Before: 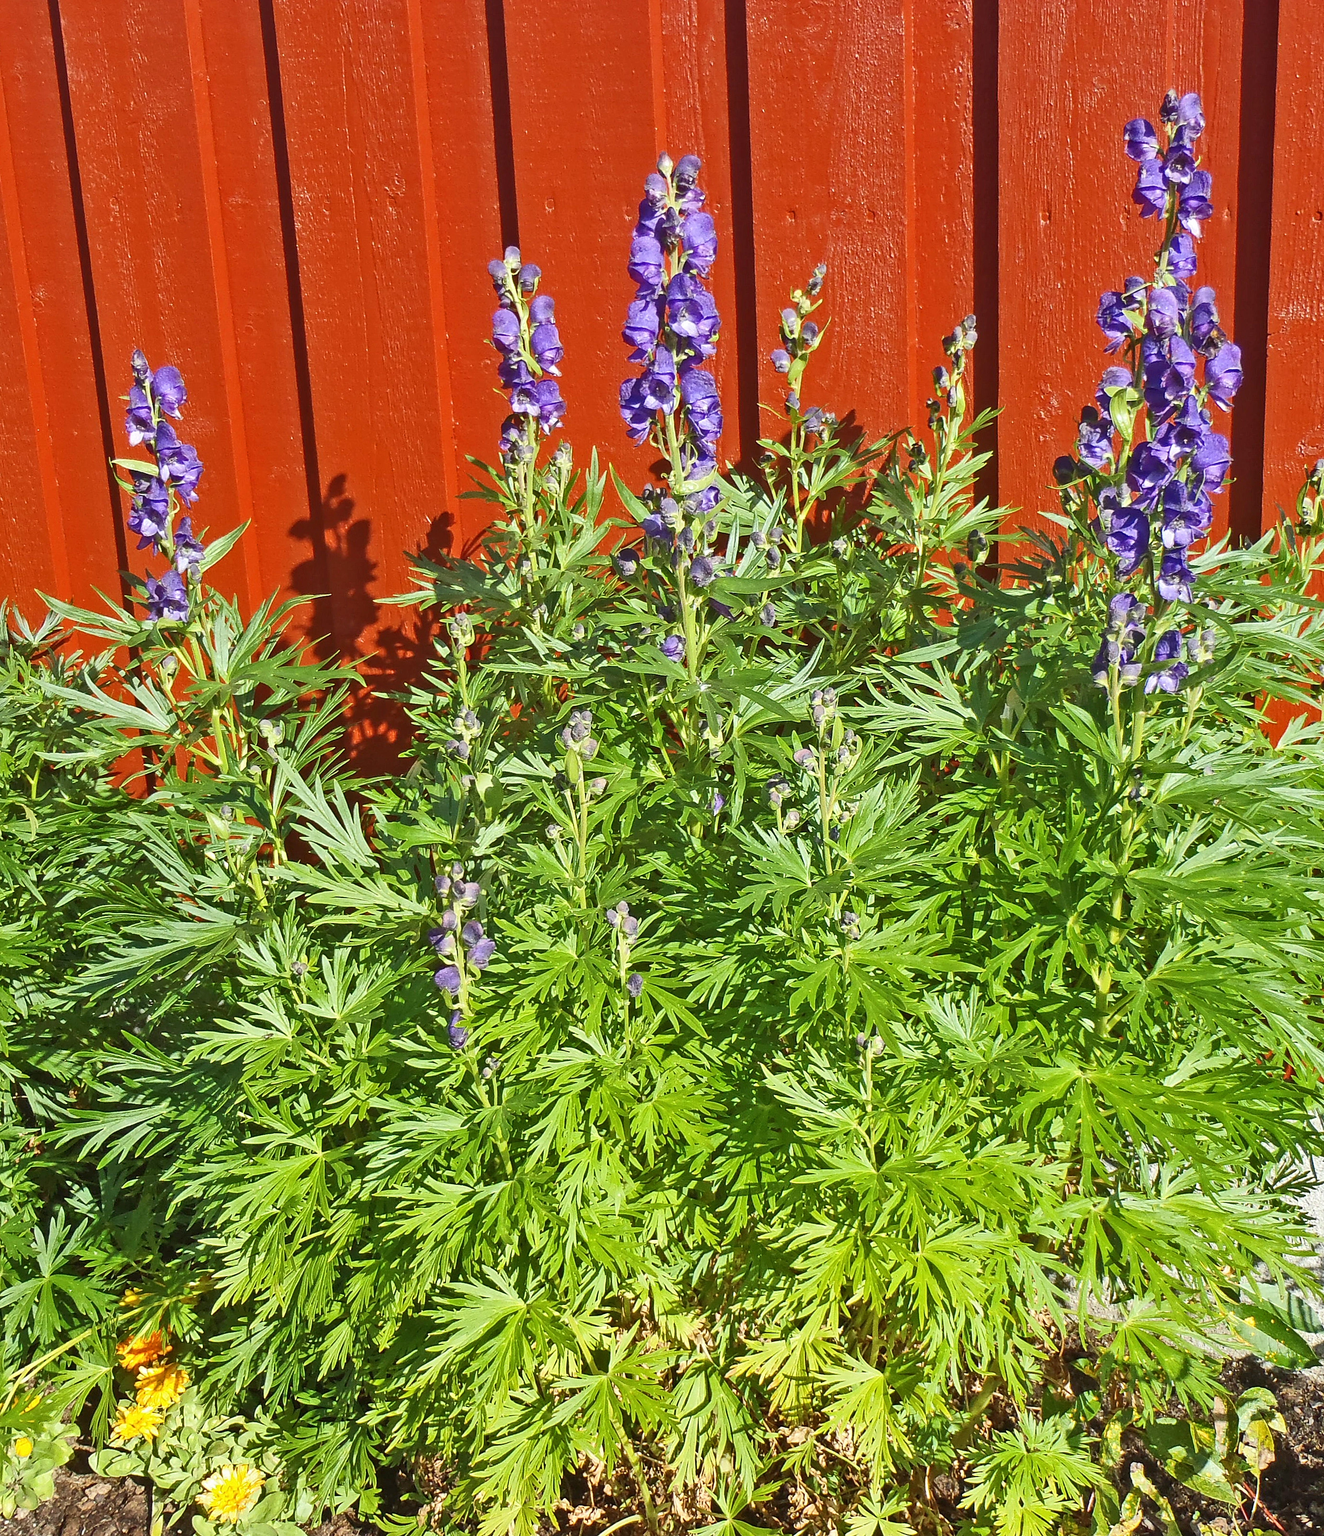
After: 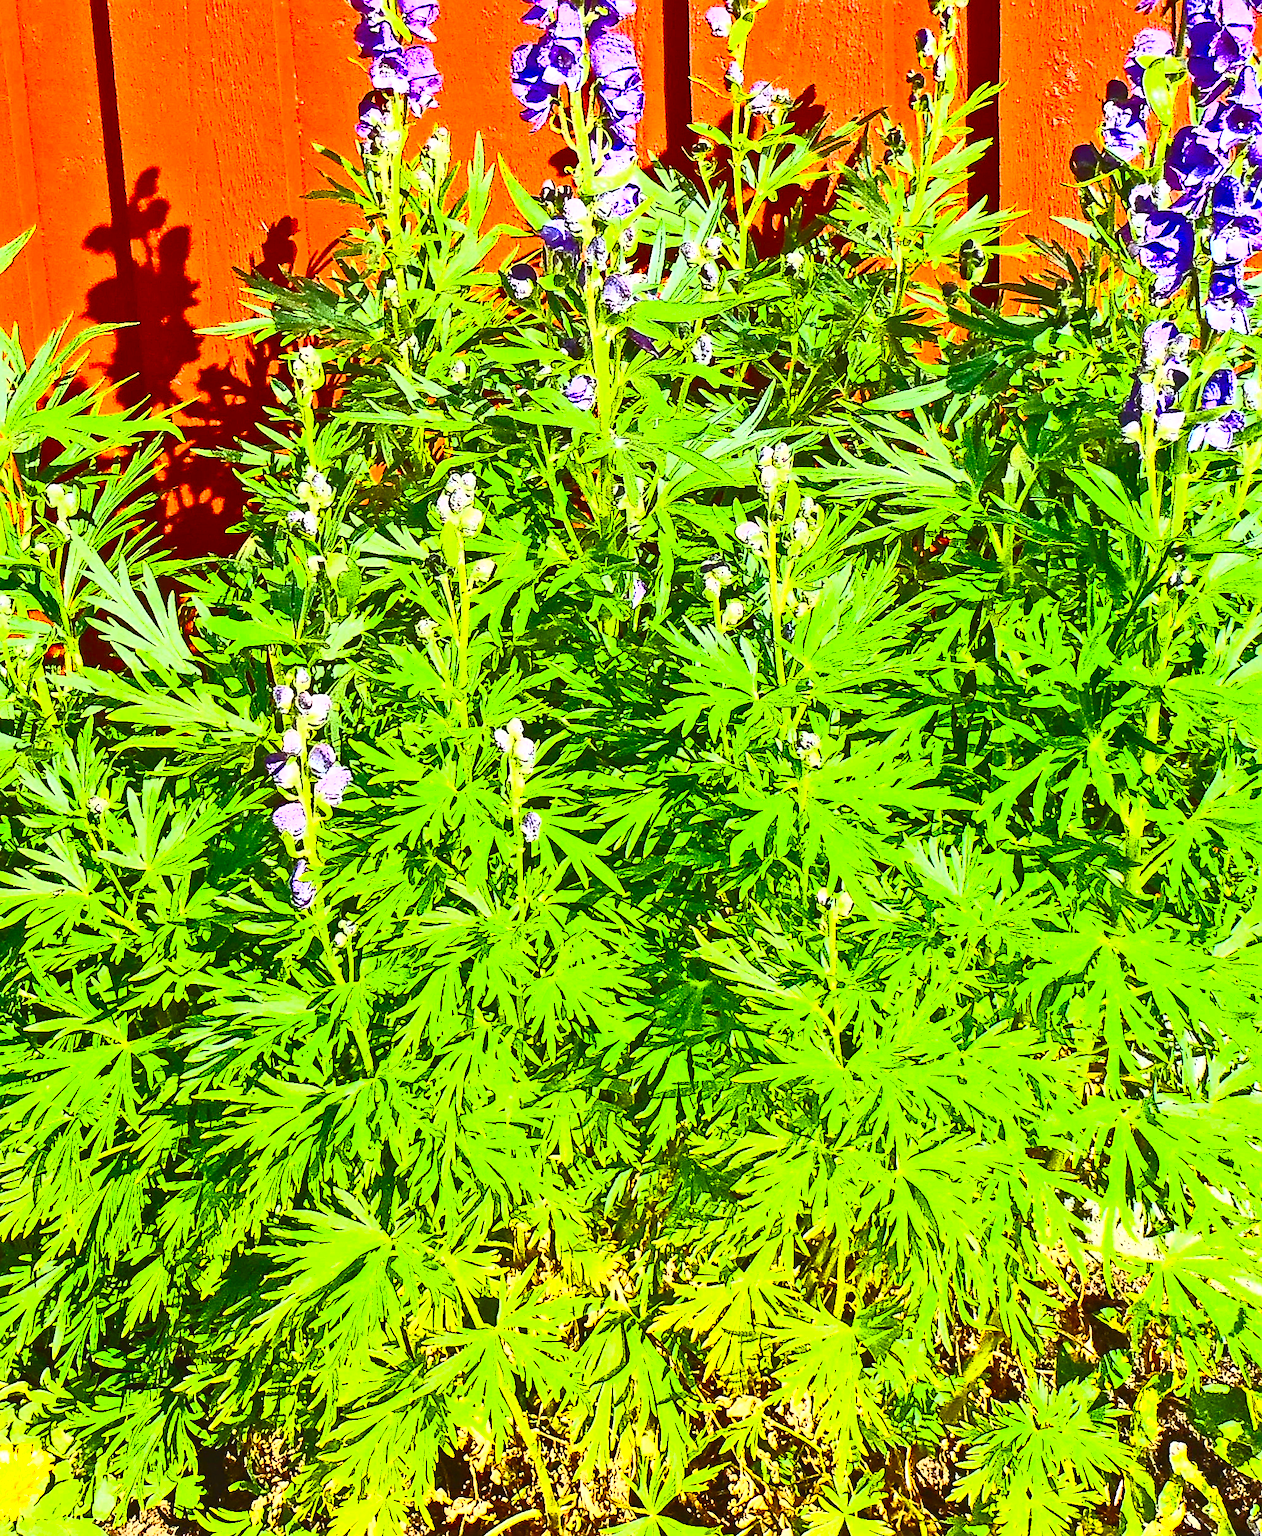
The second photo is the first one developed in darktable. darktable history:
contrast brightness saturation: contrast 0.813, brightness 0.59, saturation 0.576
tone equalizer: -8 EV -0.742 EV, -7 EV -0.702 EV, -6 EV -0.612 EV, -5 EV -0.389 EV, -3 EV 0.37 EV, -2 EV 0.6 EV, -1 EV 0.693 EV, +0 EV 0.731 EV, mask exposure compensation -0.496 EV
color correction: highlights a* -2.98, highlights b* -2.35, shadows a* 2.56, shadows b* 2.72
crop: left 16.869%, top 22.407%, right 9.13%
color balance rgb: global offset › luminance 0.533%, linear chroma grading › shadows 10.605%, linear chroma grading › highlights 9.366%, linear chroma grading › global chroma 15.645%, linear chroma grading › mid-tones 14.628%, perceptual saturation grading › global saturation 20%, perceptual saturation grading › highlights -50.587%, perceptual saturation grading › shadows 30.874%, perceptual brilliance grading › global brilliance 14.929%, perceptual brilliance grading › shadows -34.504%
sharpen: radius 2.675, amount 0.662
